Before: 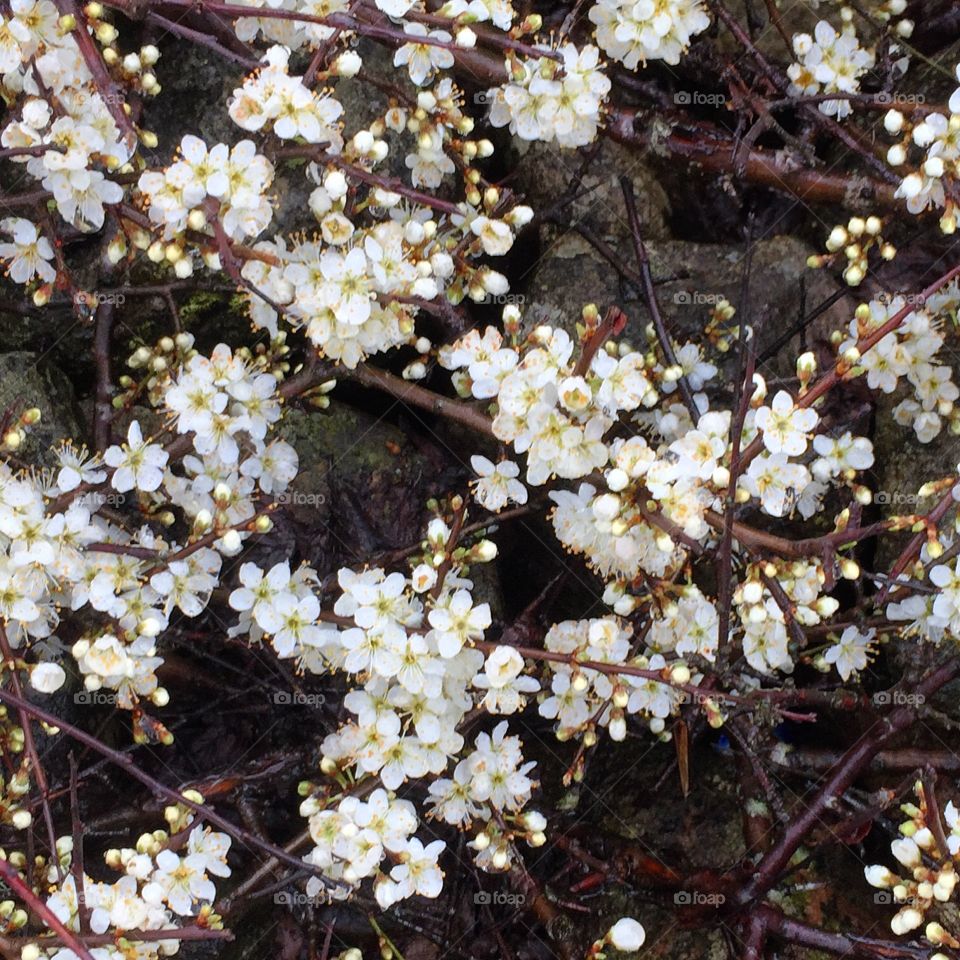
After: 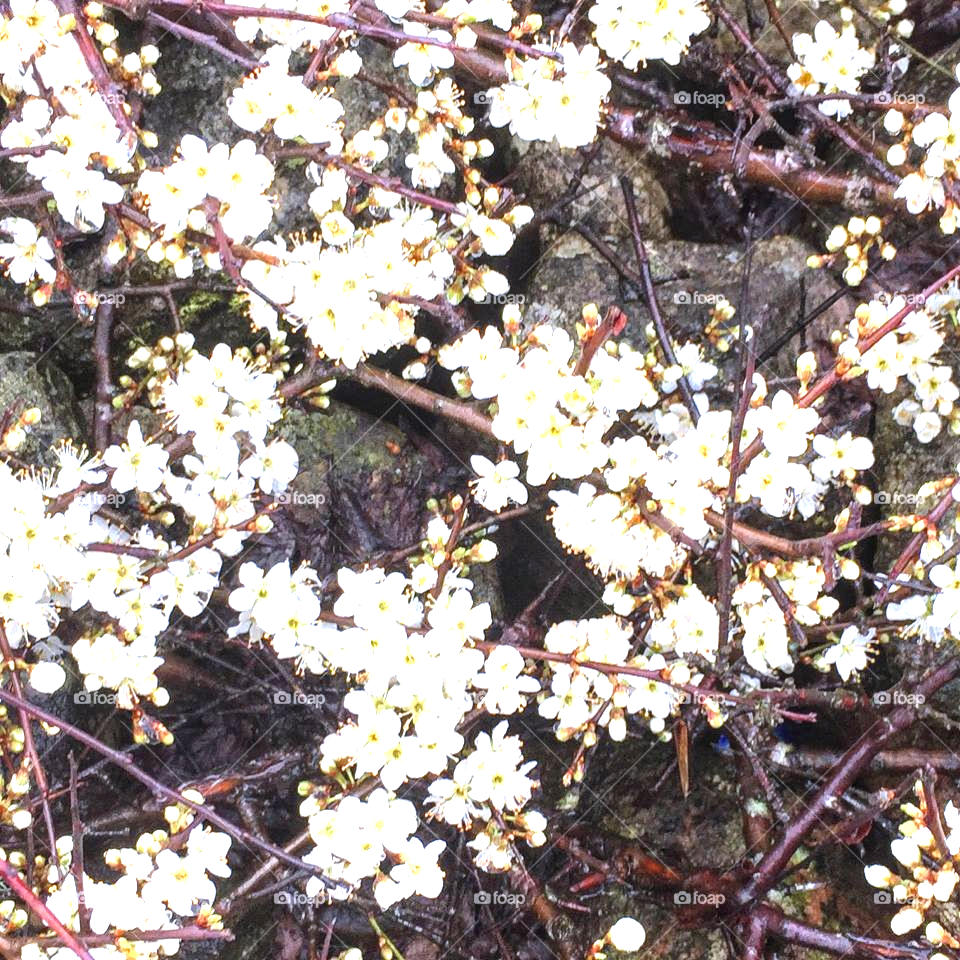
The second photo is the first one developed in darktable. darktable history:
exposure: black level correction 0, exposure 1.55 EV, compensate exposure bias true, compensate highlight preservation false
local contrast: on, module defaults
white balance: red 0.984, blue 1.059
rotate and perspective: automatic cropping off
